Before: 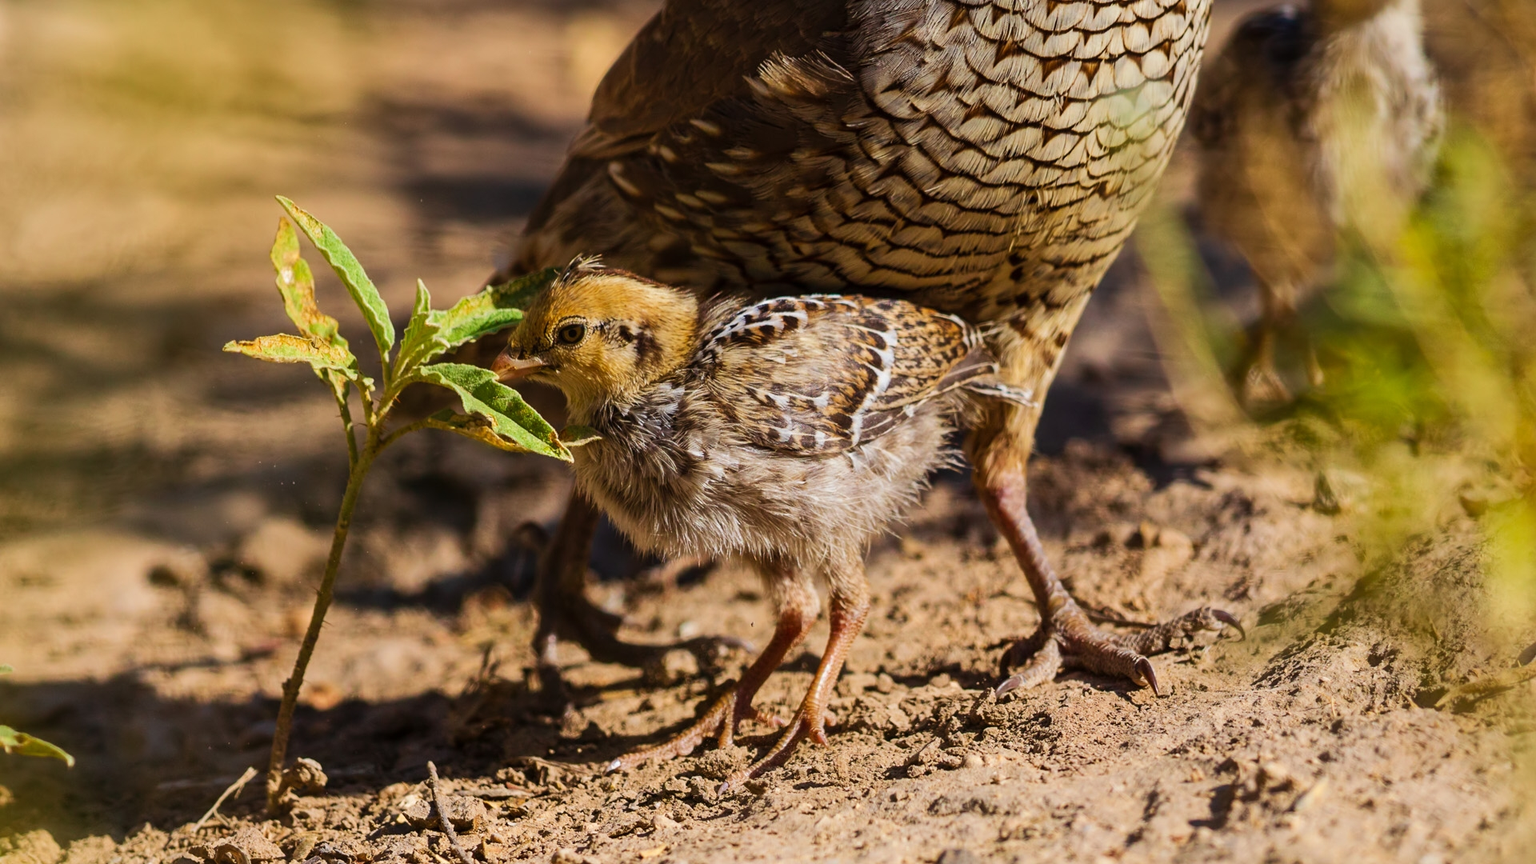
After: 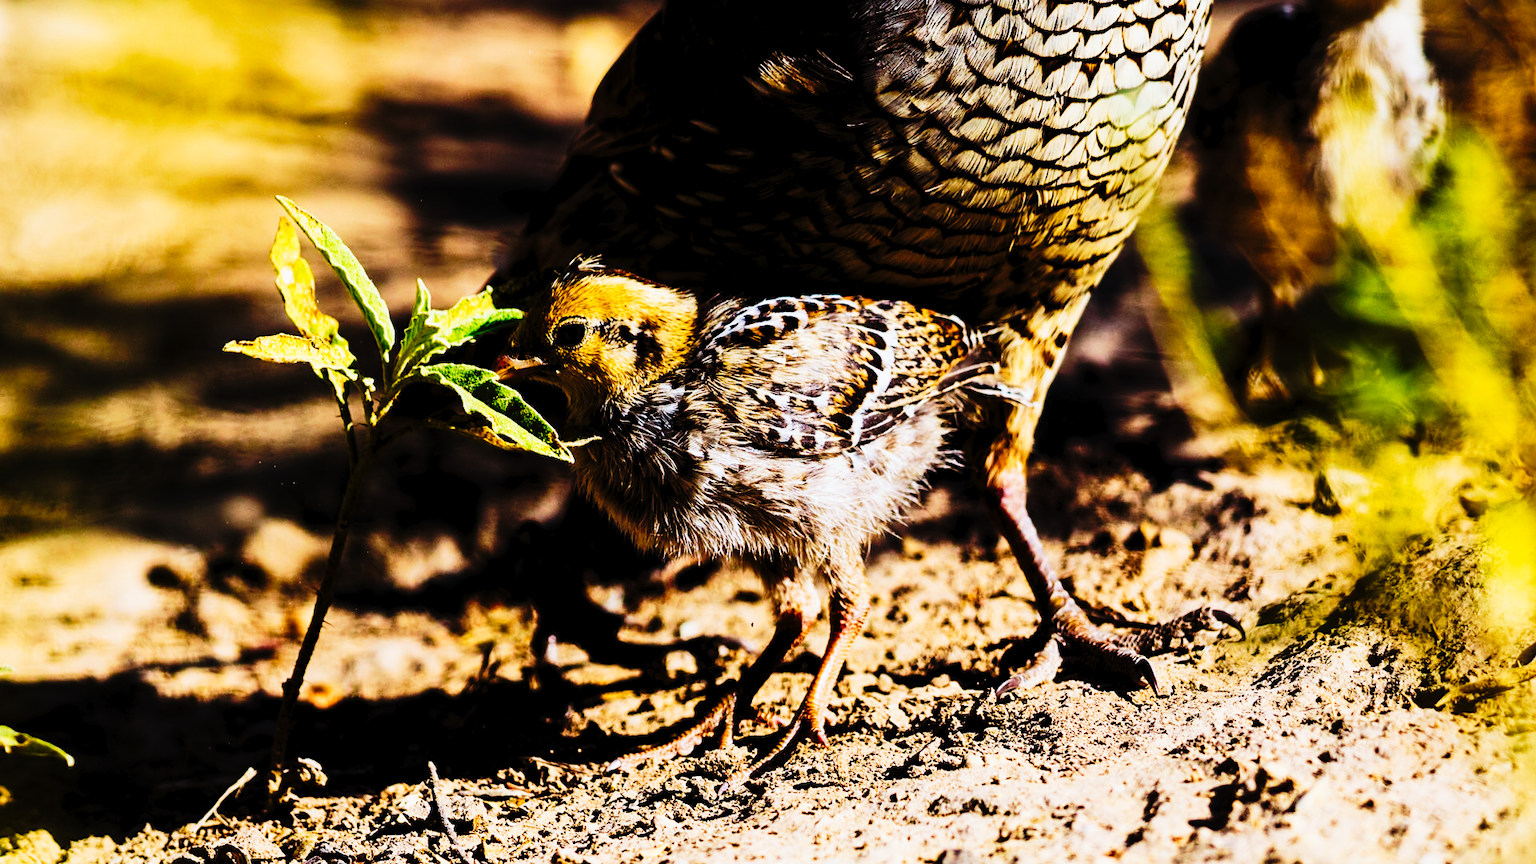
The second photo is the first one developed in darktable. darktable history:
white balance: emerald 1
color balance rgb: perceptual saturation grading › global saturation 25%, global vibrance 20%
color calibration: x 0.37, y 0.382, temperature 4313.32 K
exposure: exposure -0.462 EV, compensate highlight preservation false
contrast brightness saturation: contrast 0.25, saturation -0.31
rgb levels: preserve colors sum RGB, levels [[0.038, 0.433, 0.934], [0, 0.5, 1], [0, 0.5, 1]]
rotate and perspective: automatic cropping off
tone curve: curves: ch0 [(0, 0) (0.003, 0.01) (0.011, 0.01) (0.025, 0.011) (0.044, 0.014) (0.069, 0.018) (0.1, 0.022) (0.136, 0.026) (0.177, 0.035) (0.224, 0.051) (0.277, 0.085) (0.335, 0.158) (0.399, 0.299) (0.468, 0.457) (0.543, 0.634) (0.623, 0.801) (0.709, 0.904) (0.801, 0.963) (0.898, 0.986) (1, 1)], preserve colors none
